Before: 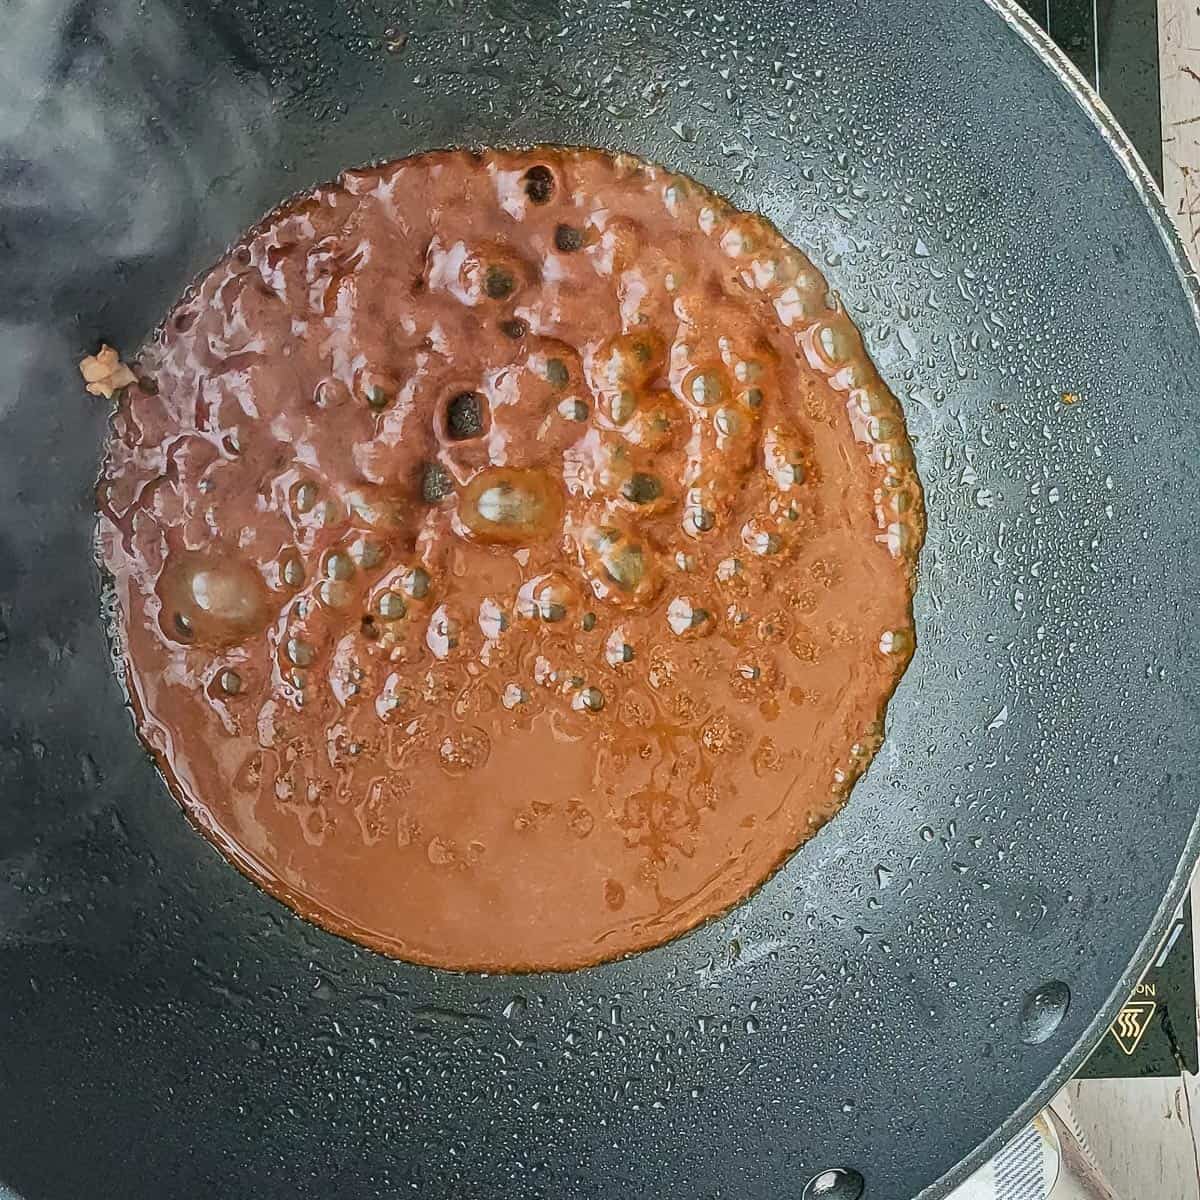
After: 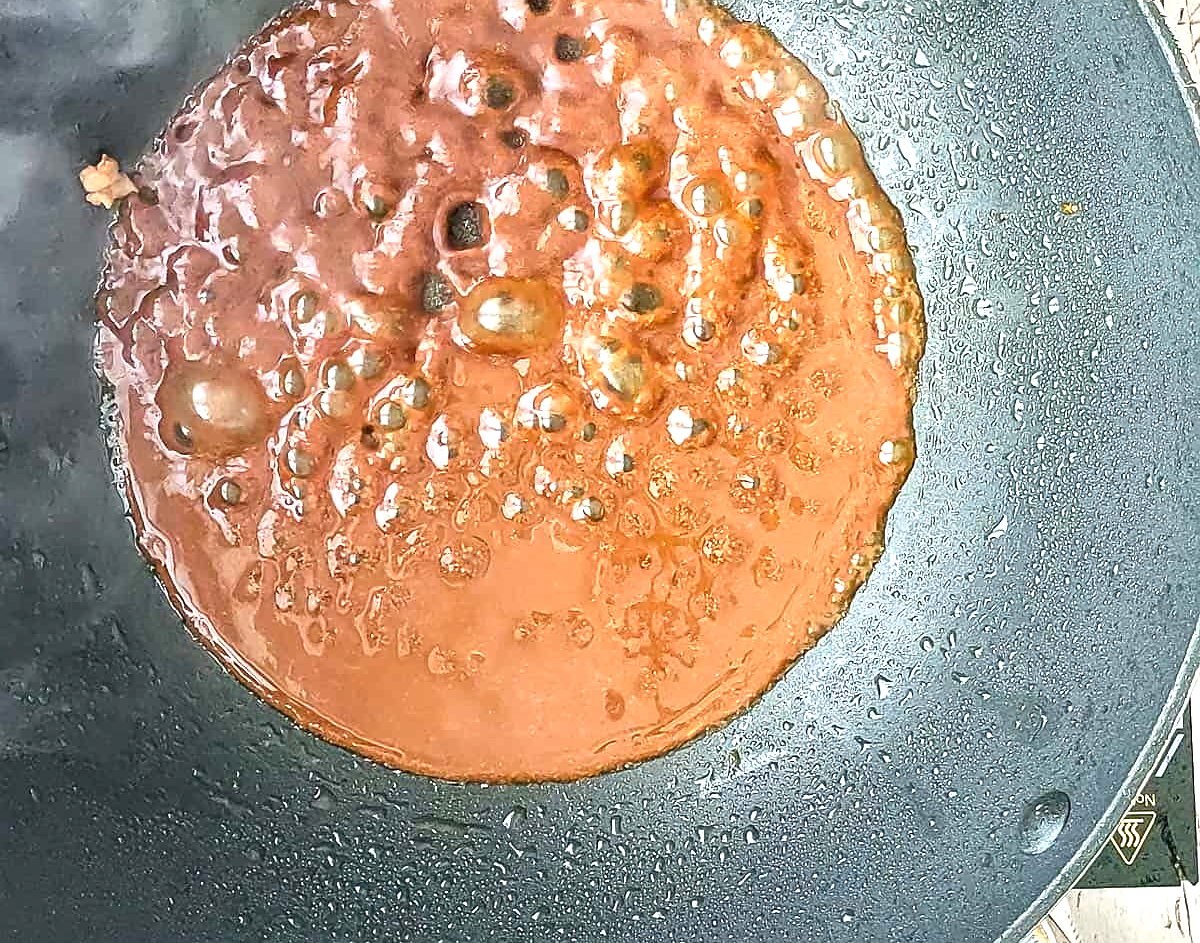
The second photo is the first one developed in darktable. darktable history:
sharpen: radius 1.597, amount 0.373, threshold 1.199
crop and rotate: top 15.865%, bottom 5.531%
exposure: black level correction 0, exposure 1.001 EV, compensate exposure bias true, compensate highlight preservation false
